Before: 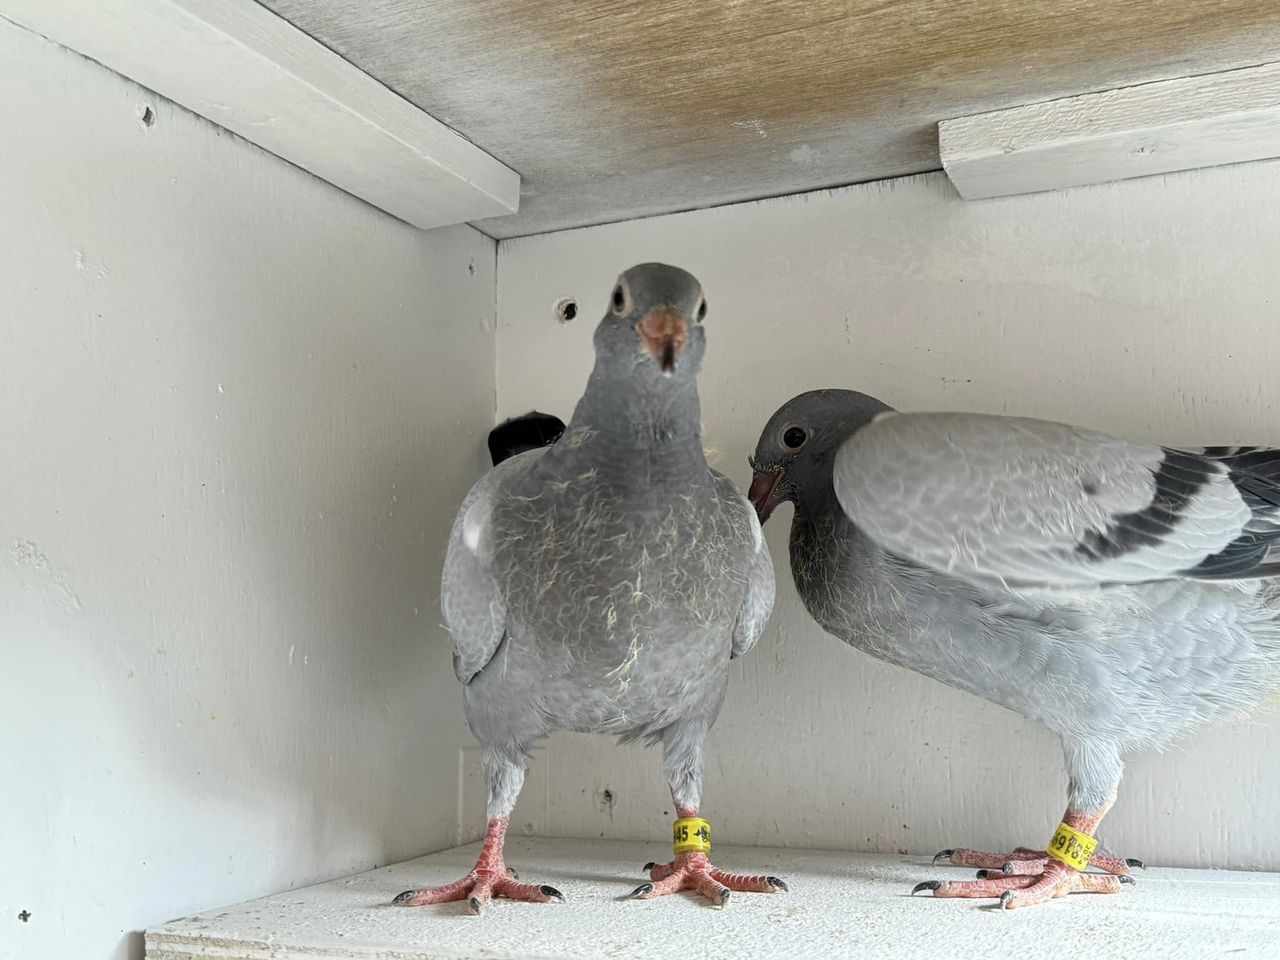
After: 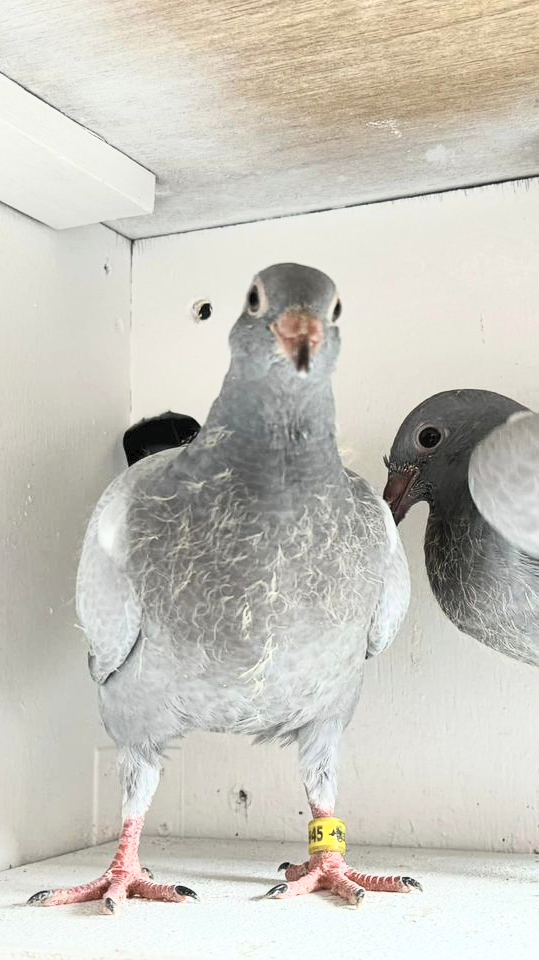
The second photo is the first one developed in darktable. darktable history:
contrast brightness saturation: contrast 0.39, brightness 0.53
crop: left 28.583%, right 29.231%
color correction: saturation 0.85
